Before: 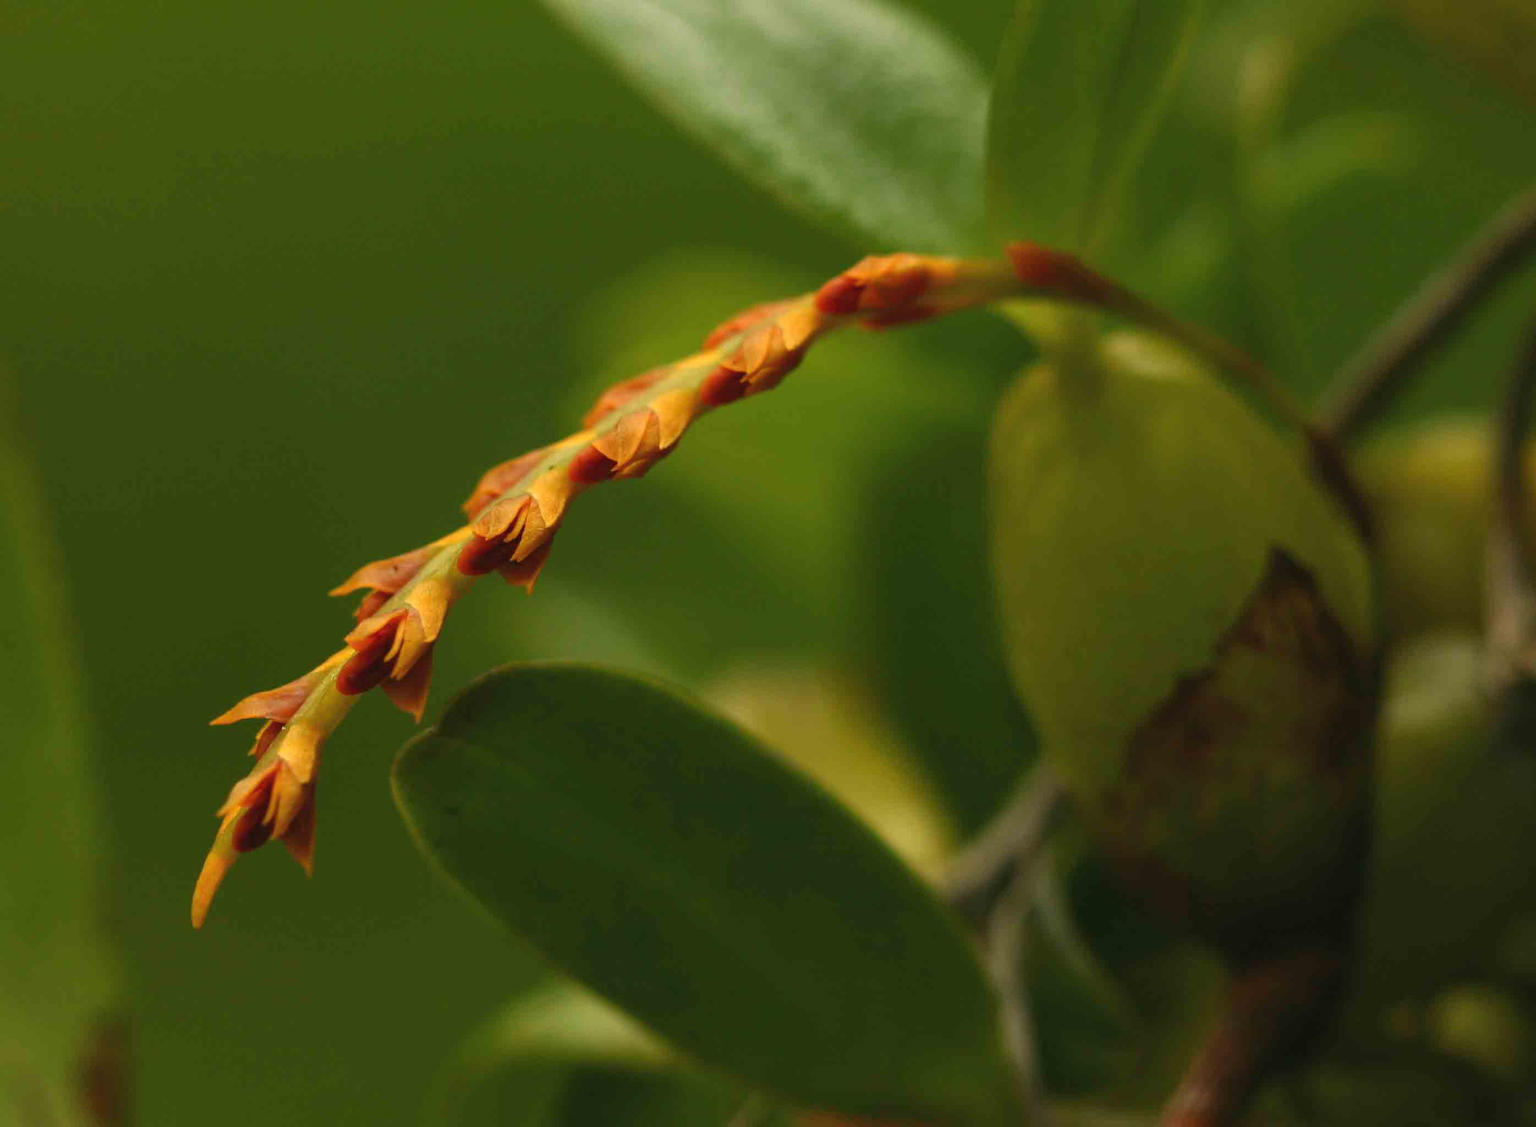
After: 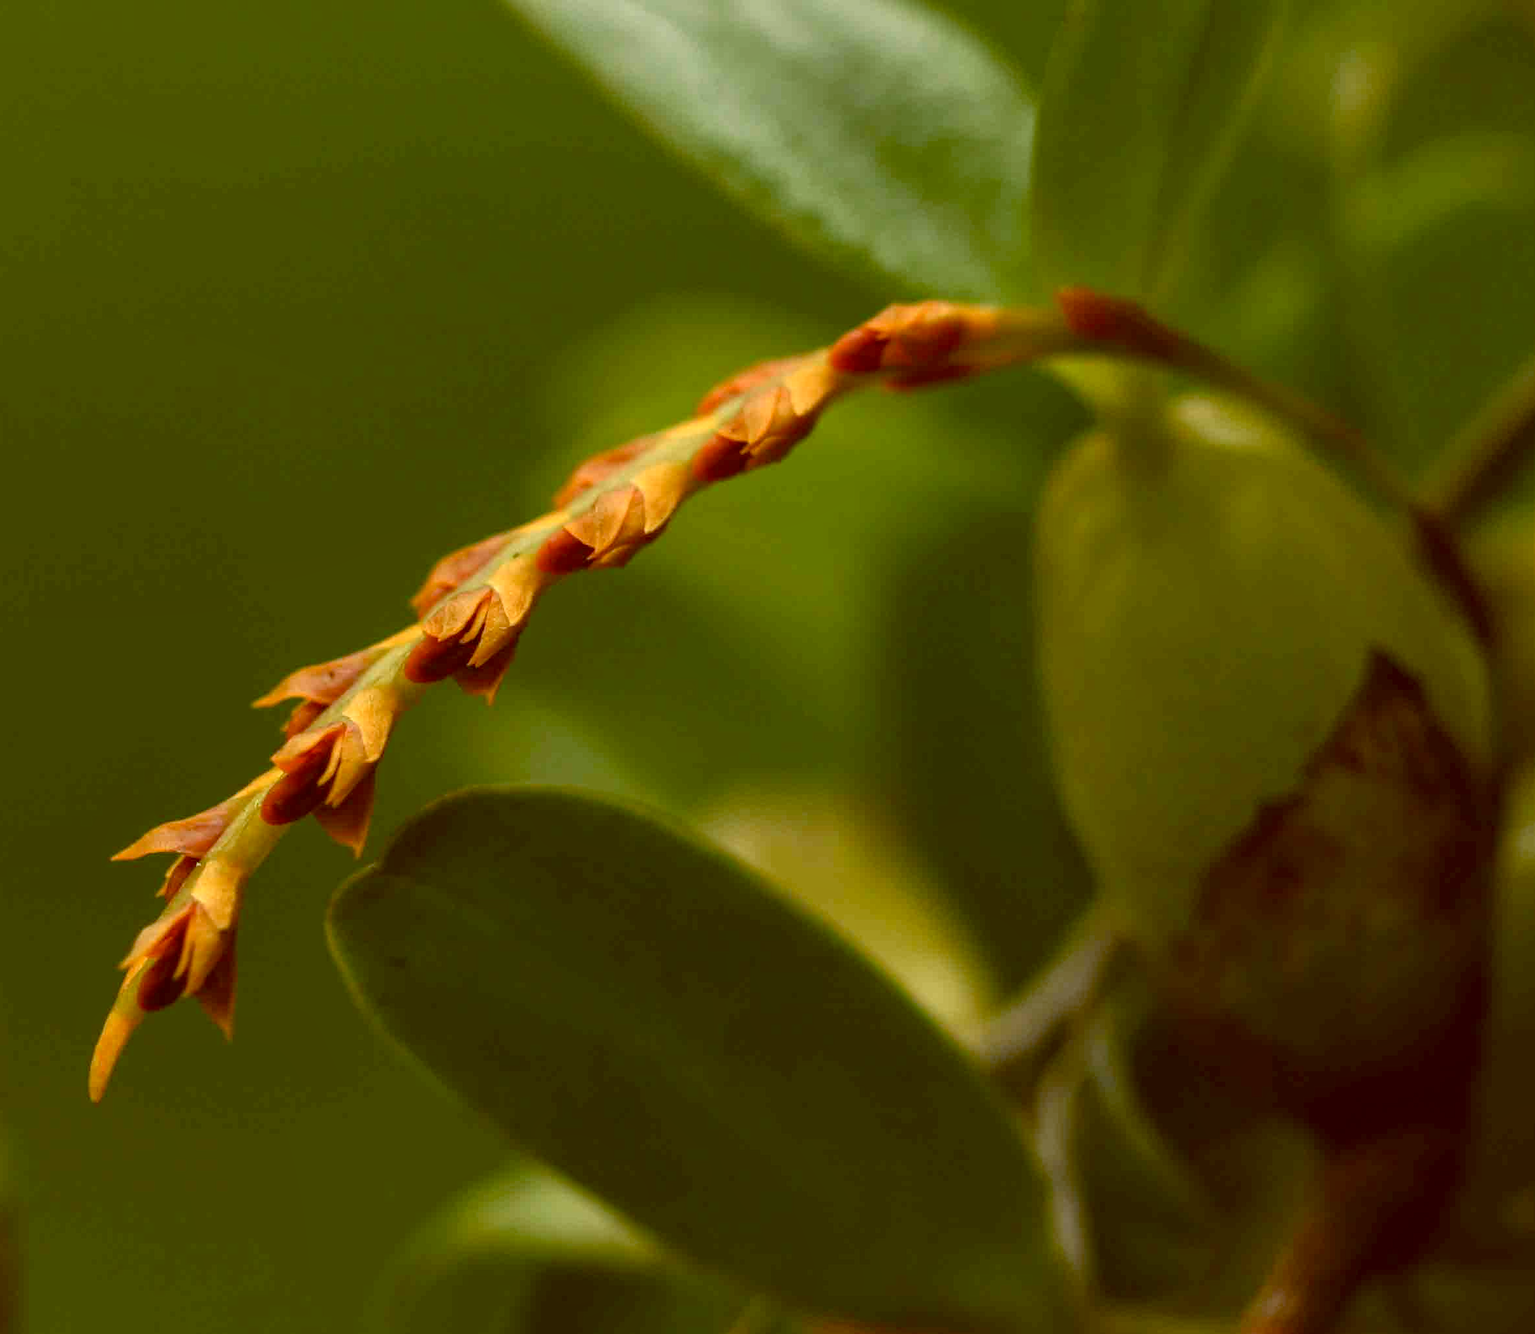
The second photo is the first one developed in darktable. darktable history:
crop: left 7.598%, right 7.873%
color balance: lift [1, 1.015, 1.004, 0.985], gamma [1, 0.958, 0.971, 1.042], gain [1, 0.956, 0.977, 1.044]
local contrast: on, module defaults
